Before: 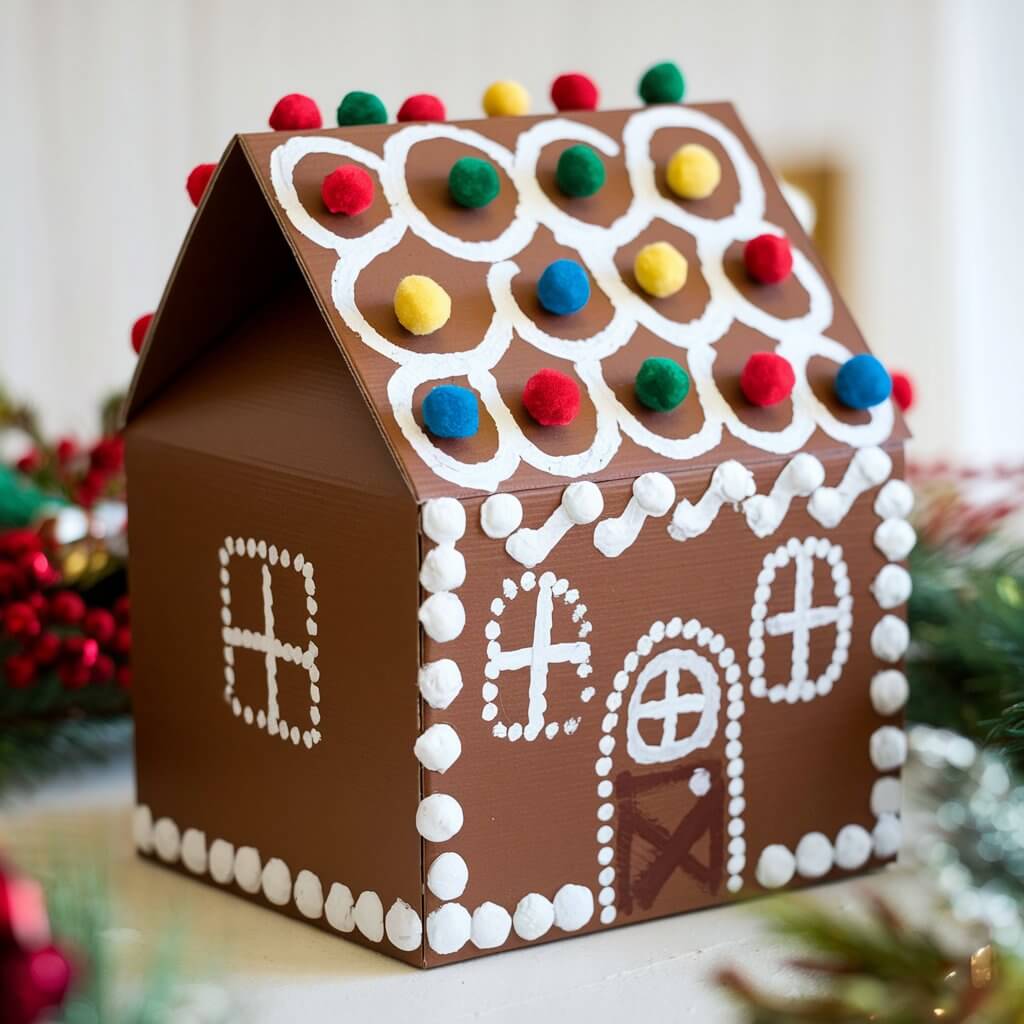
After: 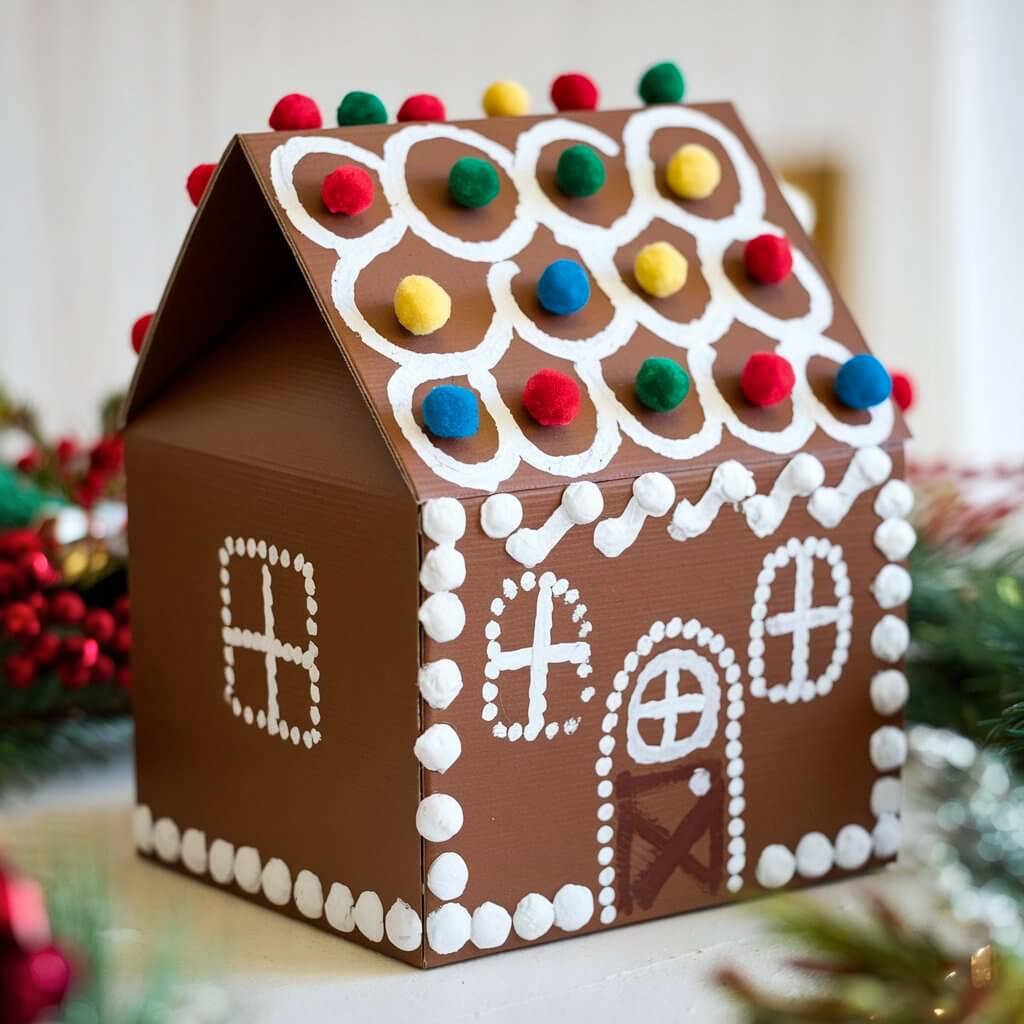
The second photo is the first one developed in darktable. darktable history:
shadows and highlights: shadows 36.63, highlights -27.75, soften with gaussian
